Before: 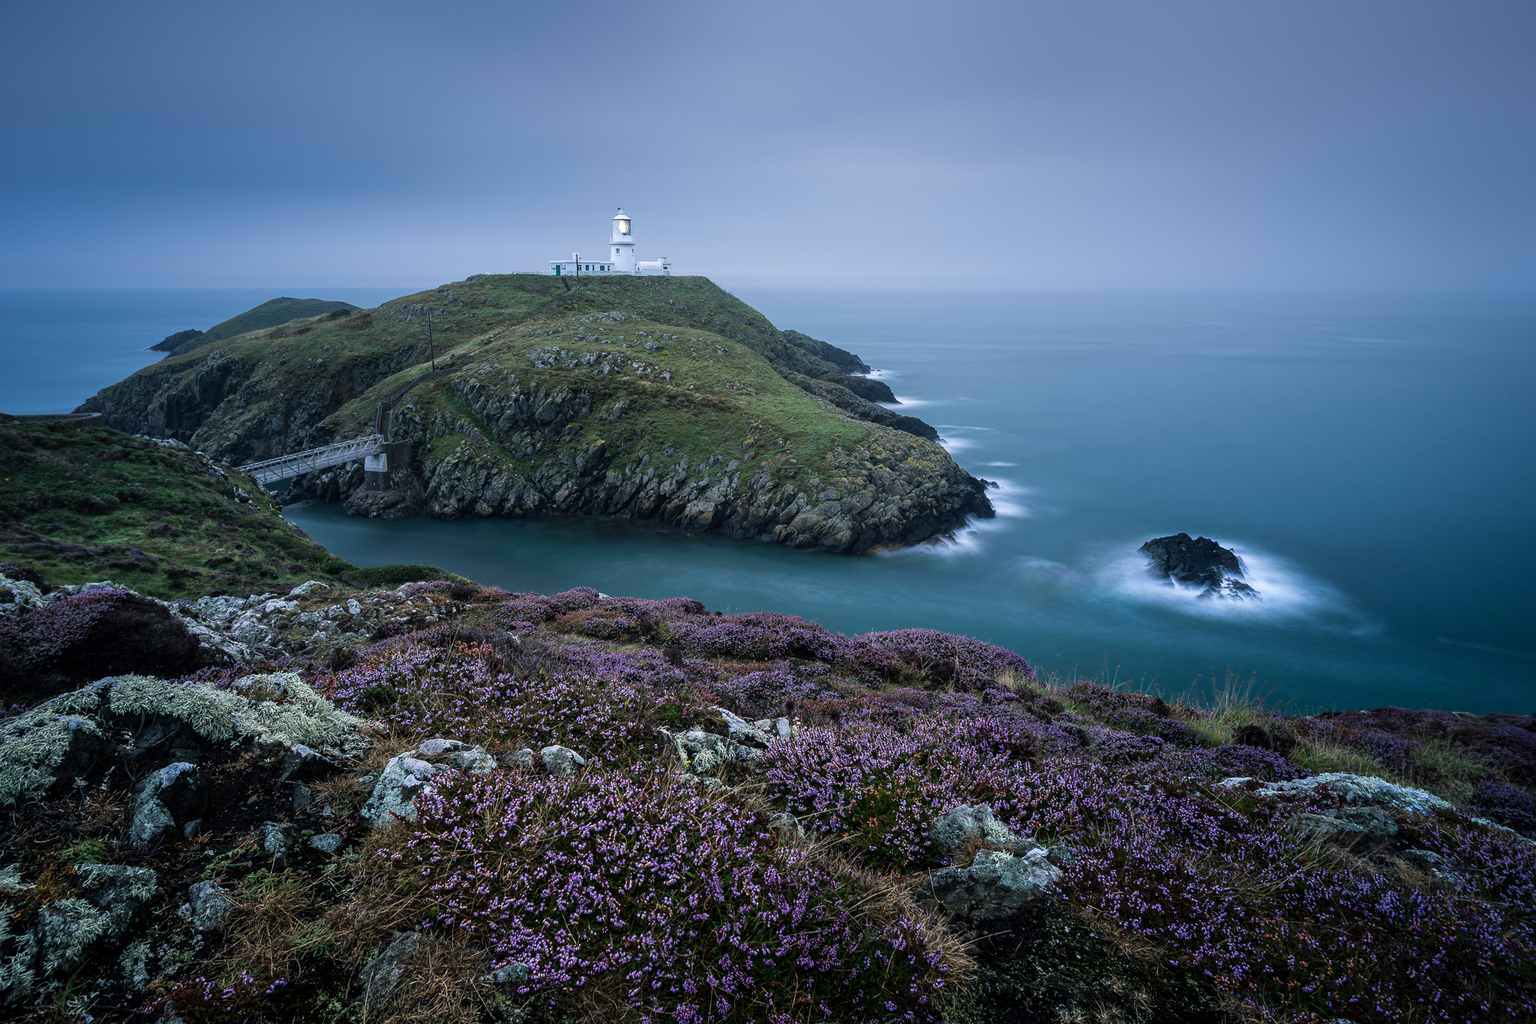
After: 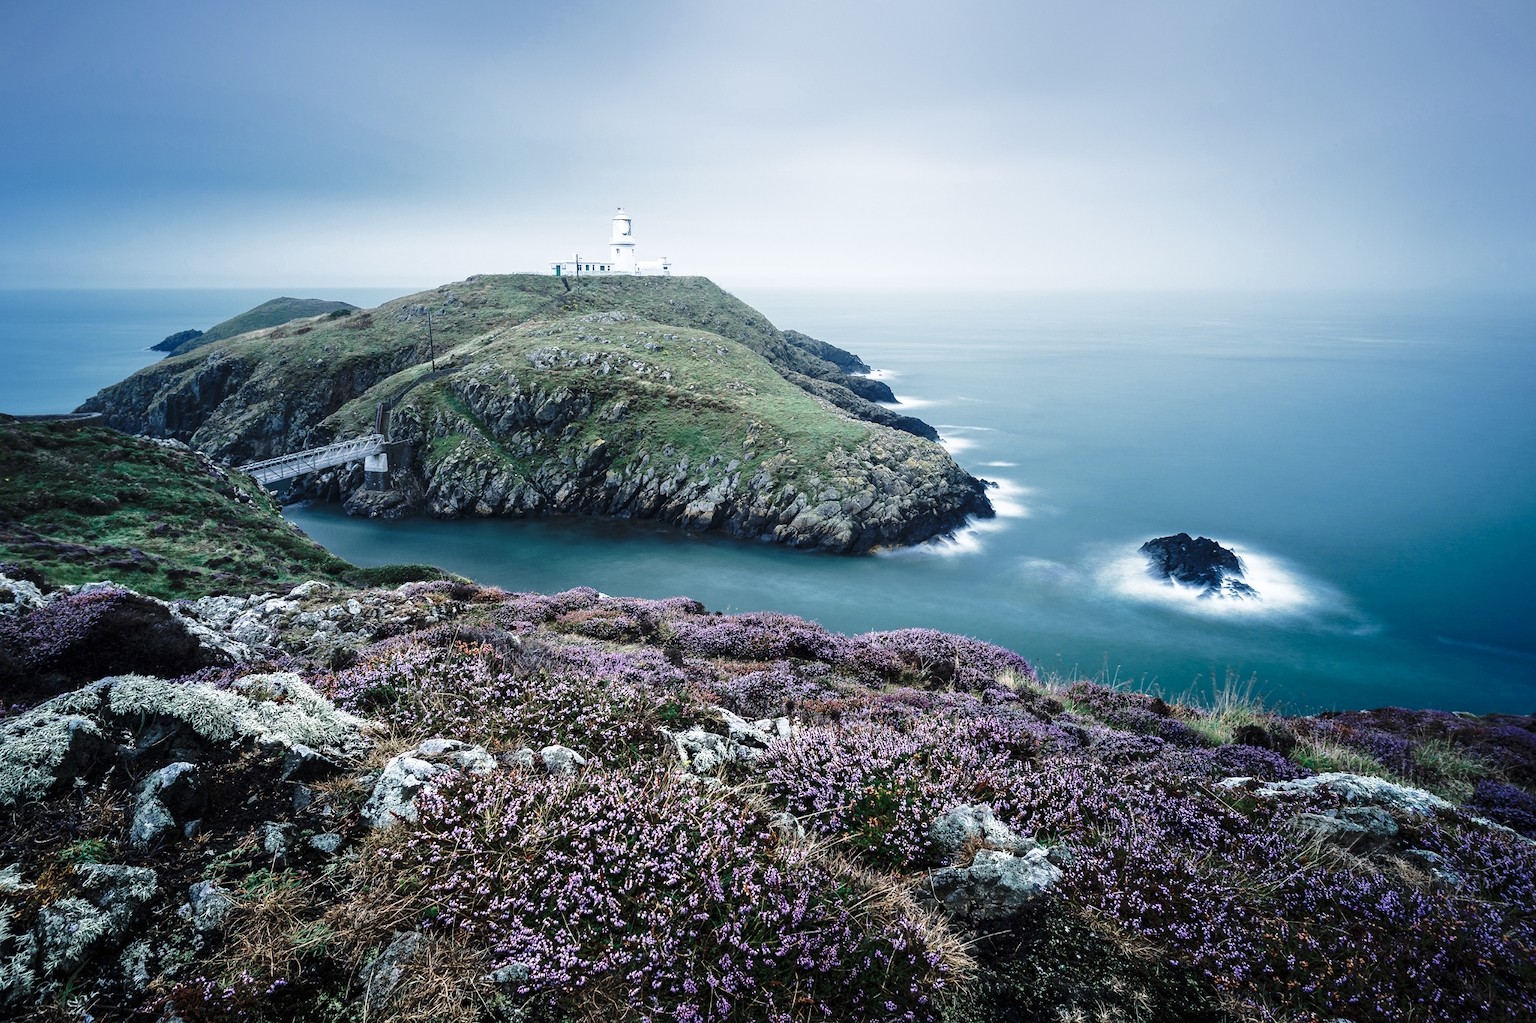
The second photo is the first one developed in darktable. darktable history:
exposure: black level correction 0, exposure 0.7 EV, compensate exposure bias true, compensate highlight preservation false
color zones: curves: ch0 [(0, 0.5) (0.125, 0.4) (0.25, 0.5) (0.375, 0.4) (0.5, 0.4) (0.625, 0.35) (0.75, 0.35) (0.875, 0.5)]; ch1 [(0, 0.35) (0.125, 0.45) (0.25, 0.35) (0.375, 0.35) (0.5, 0.35) (0.625, 0.35) (0.75, 0.45) (0.875, 0.35)]; ch2 [(0, 0.6) (0.125, 0.5) (0.25, 0.5) (0.375, 0.6) (0.5, 0.6) (0.625, 0.5) (0.75, 0.5) (0.875, 0.5)]
base curve: curves: ch0 [(0, 0) (0.036, 0.037) (0.121, 0.228) (0.46, 0.76) (0.859, 0.983) (1, 1)], preserve colors none
